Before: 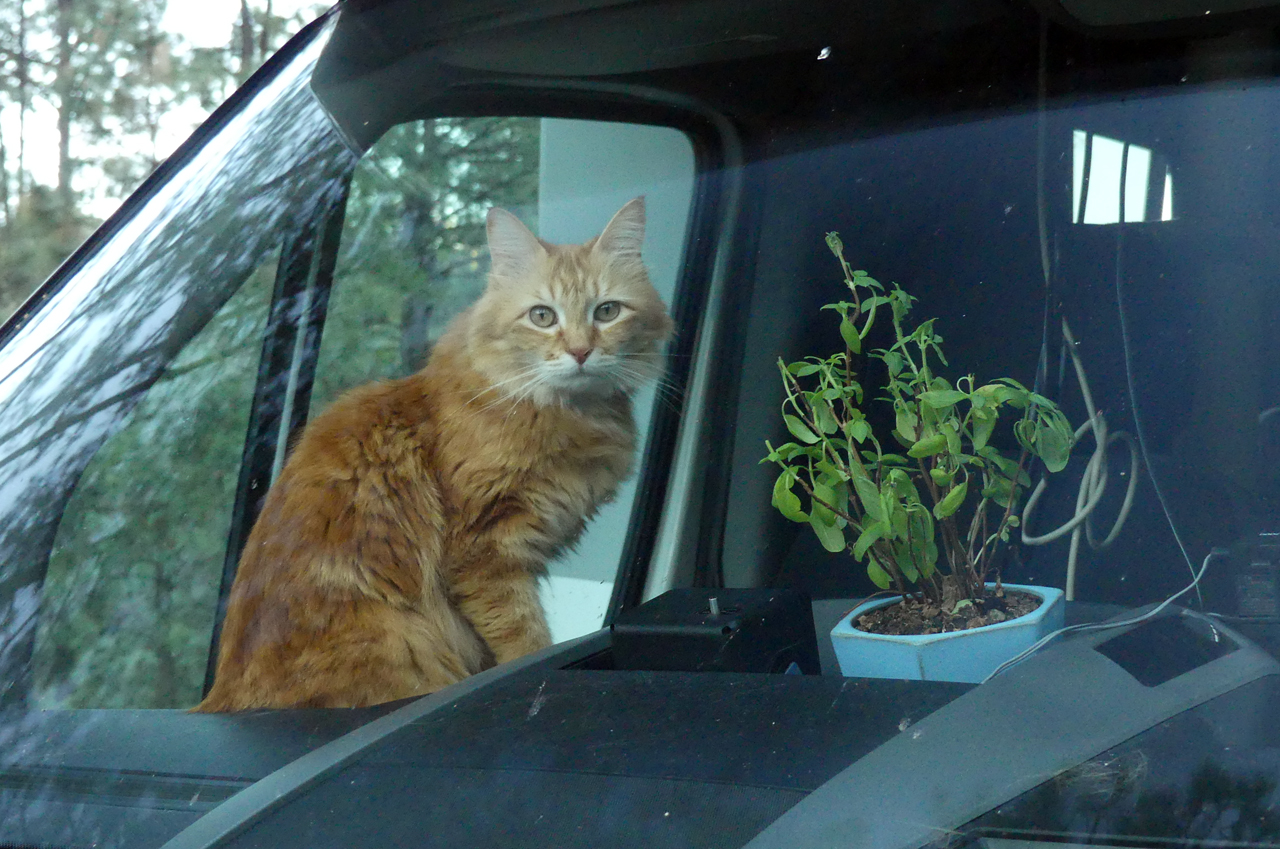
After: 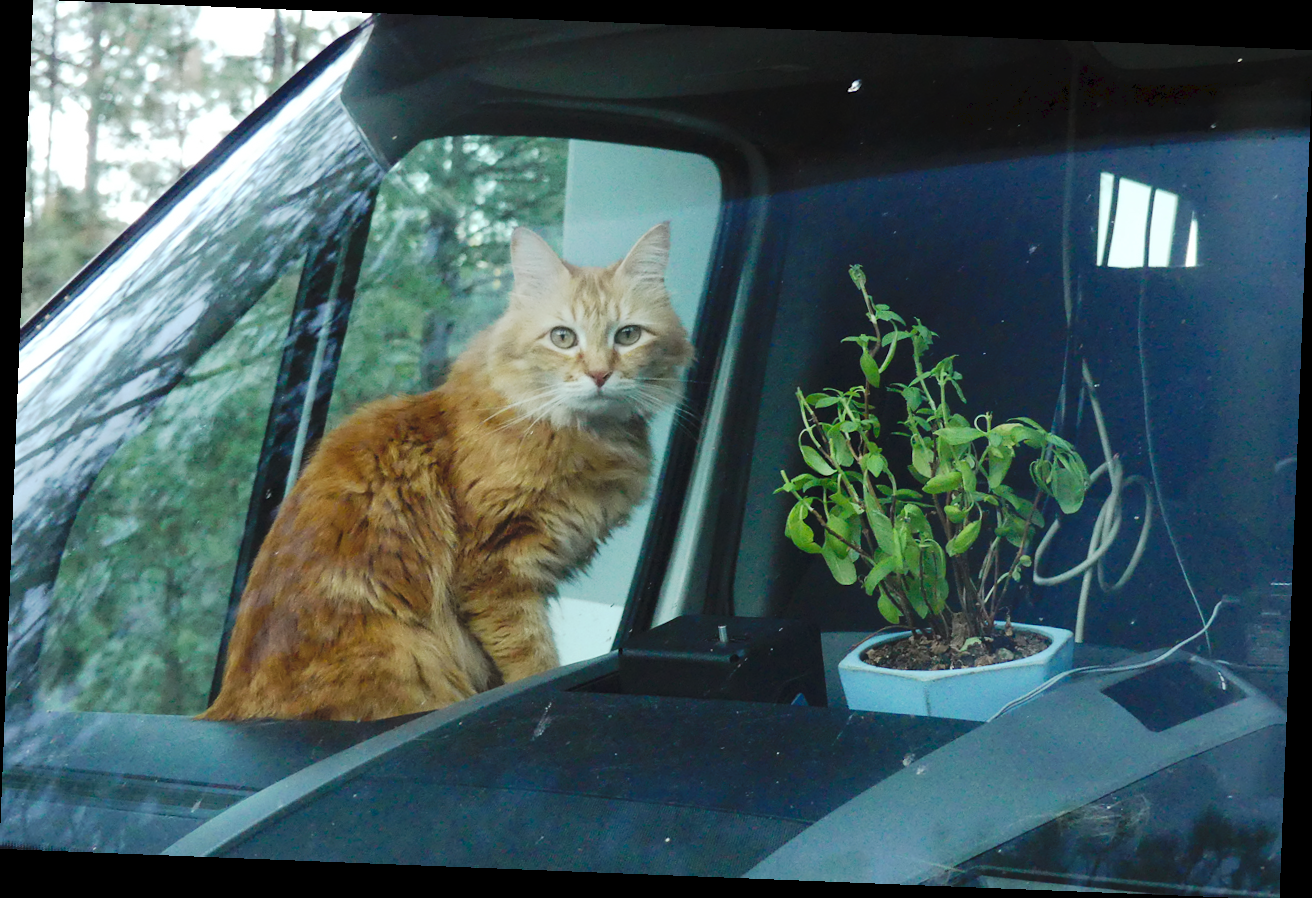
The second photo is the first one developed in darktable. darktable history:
rotate and perspective: rotation 2.27°, automatic cropping off
tone curve: curves: ch0 [(0, 0) (0.003, 0.049) (0.011, 0.052) (0.025, 0.061) (0.044, 0.08) (0.069, 0.101) (0.1, 0.119) (0.136, 0.139) (0.177, 0.172) (0.224, 0.222) (0.277, 0.292) (0.335, 0.367) (0.399, 0.444) (0.468, 0.538) (0.543, 0.623) (0.623, 0.713) (0.709, 0.784) (0.801, 0.844) (0.898, 0.916) (1, 1)], preserve colors none
